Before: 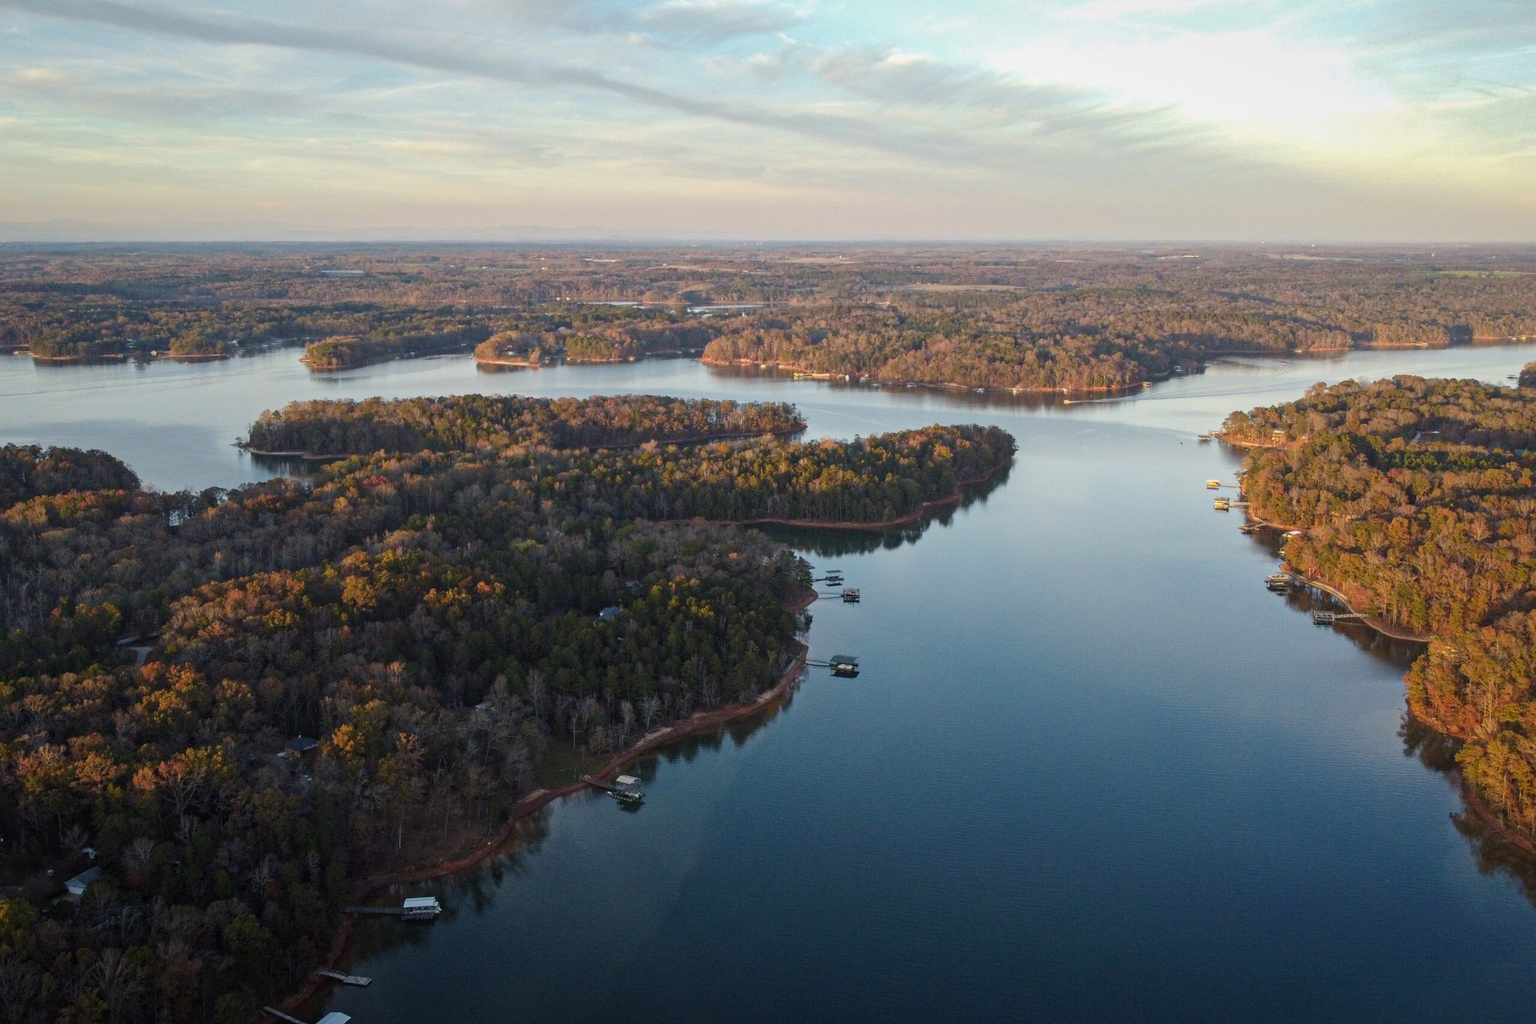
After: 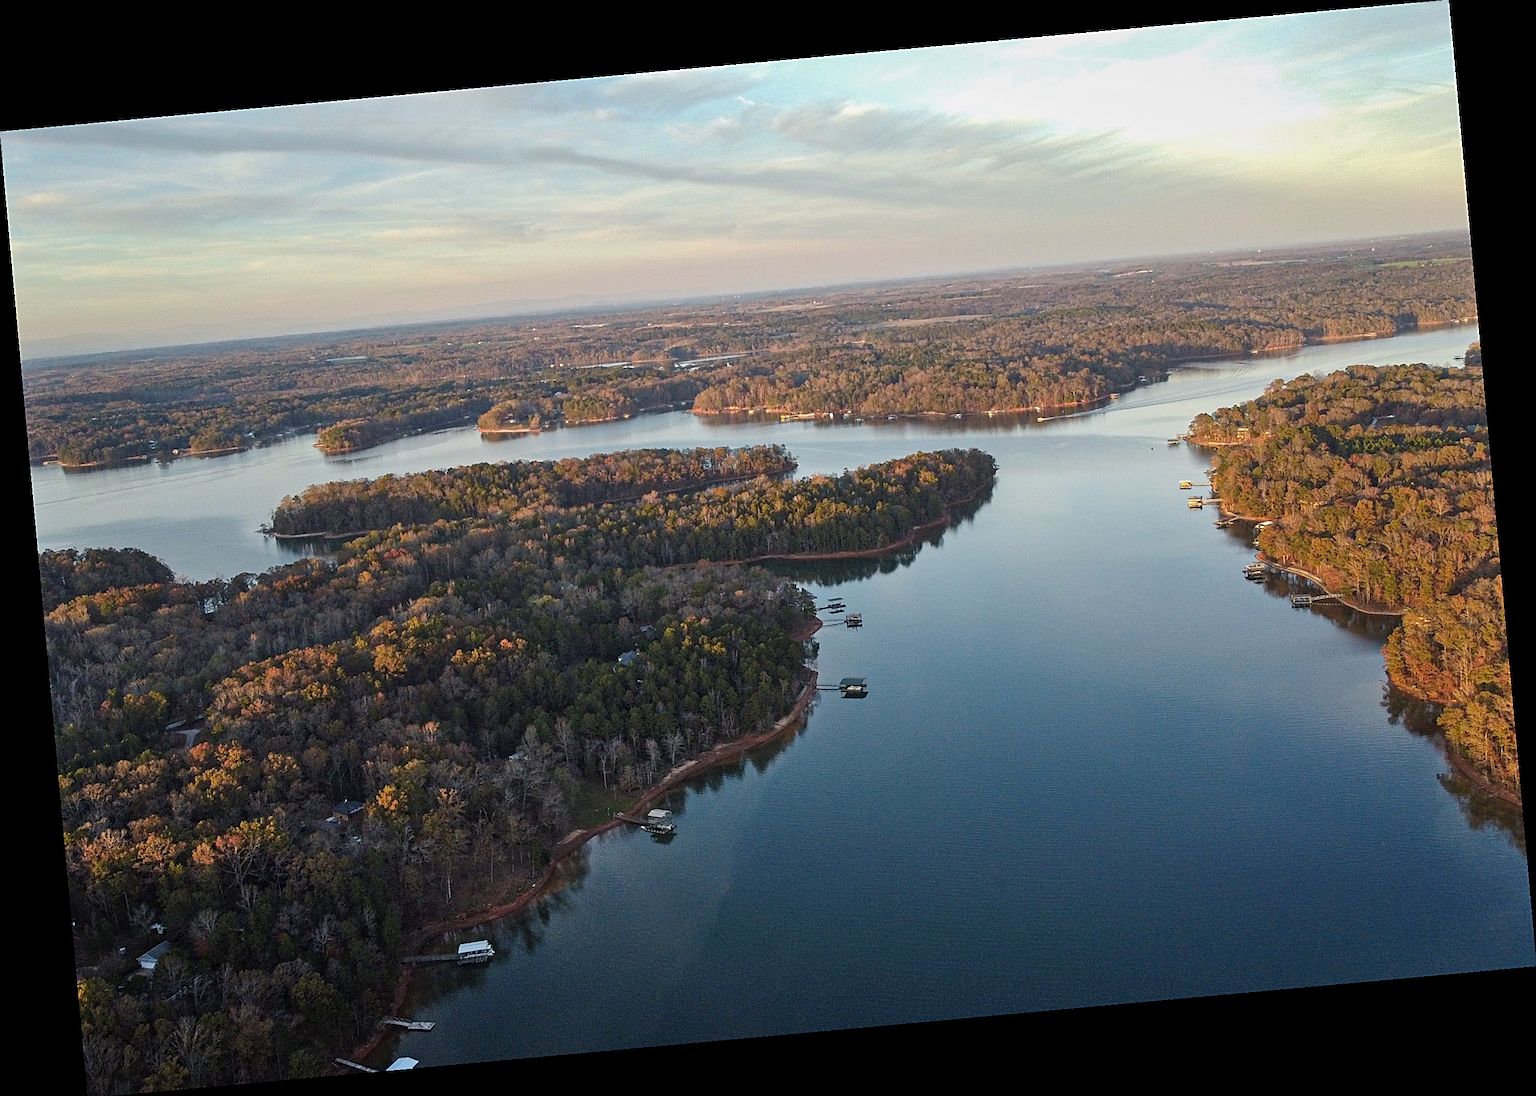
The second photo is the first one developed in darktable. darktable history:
shadows and highlights: shadows 37.27, highlights -28.18, soften with gaussian
rotate and perspective: rotation -5.2°, automatic cropping off
sharpen: amount 0.901
